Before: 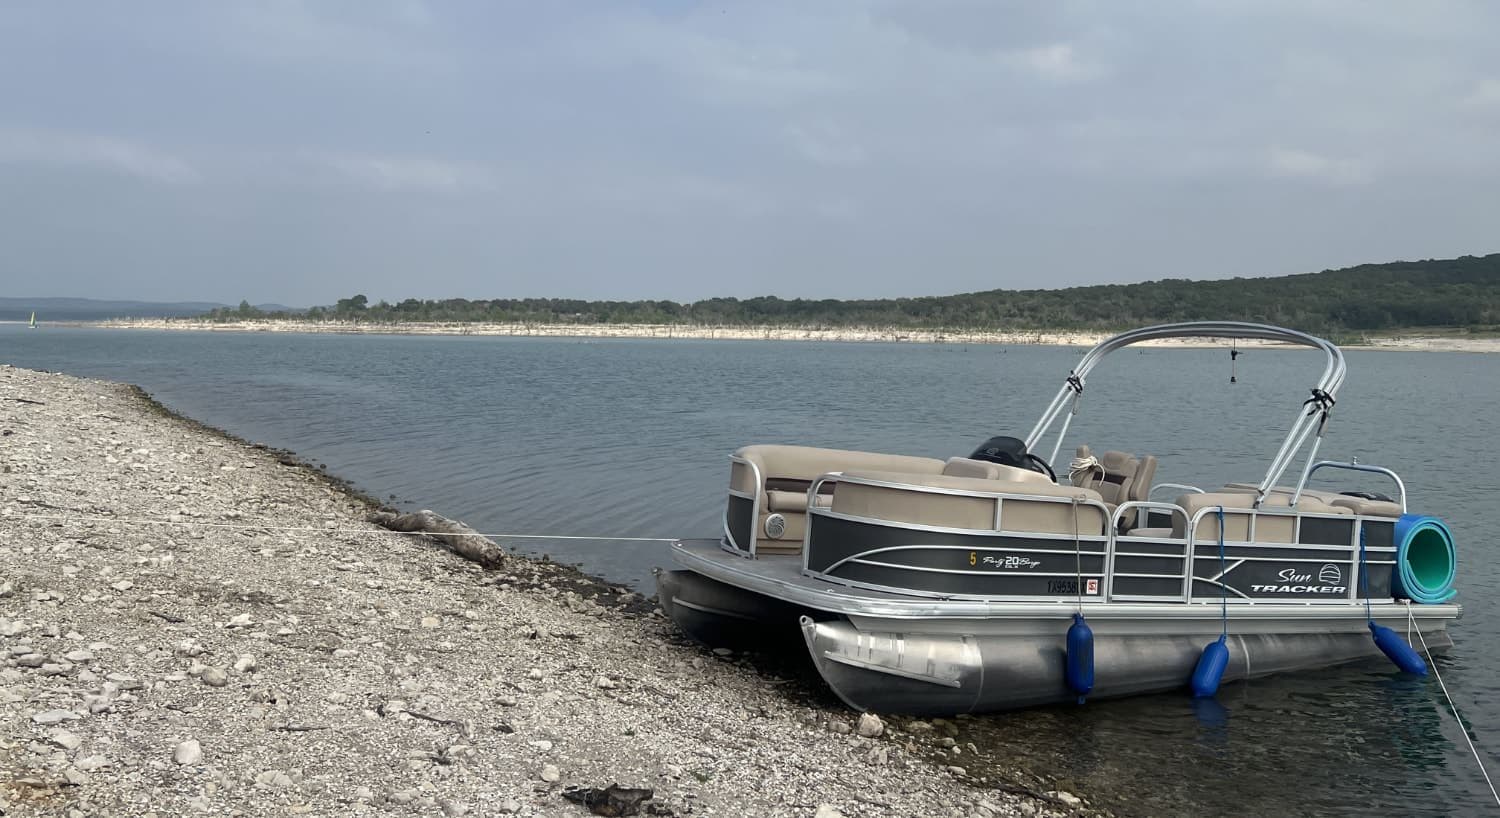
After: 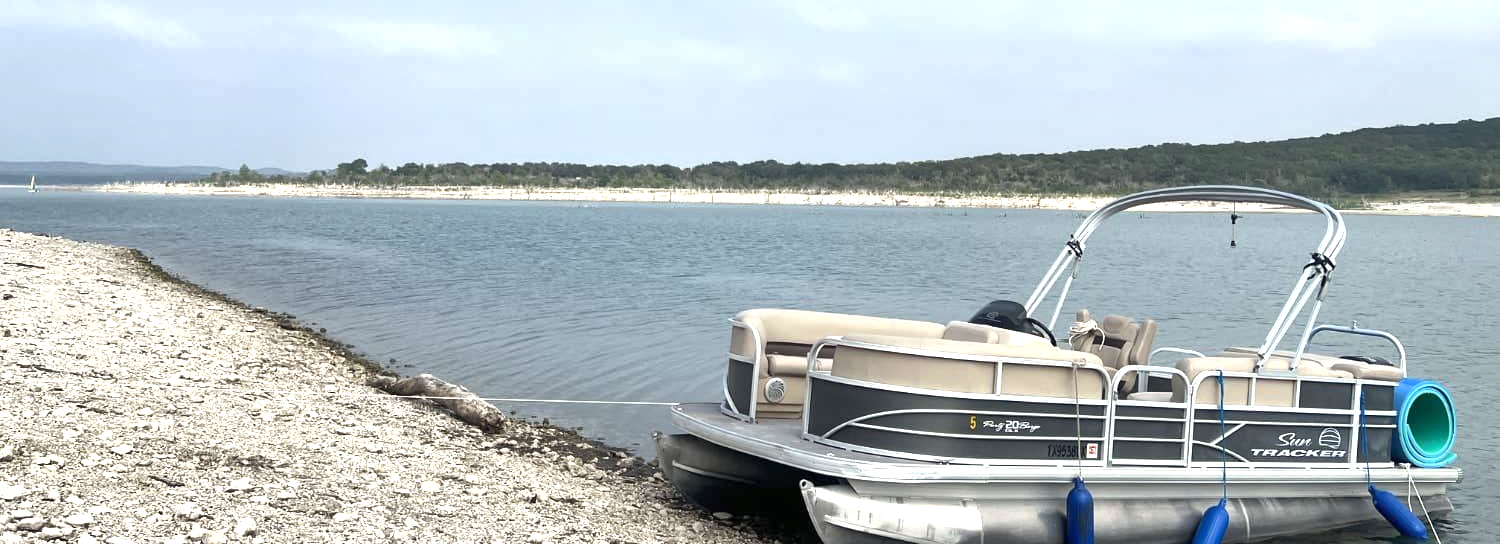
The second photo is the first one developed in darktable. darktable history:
shadows and highlights: shadows -88.03, highlights -35.45, shadows color adjustment 99.15%, highlights color adjustment 0%, soften with gaussian
exposure: exposure 1.137 EV, compensate highlight preservation false
crop: top 16.727%, bottom 16.727%
